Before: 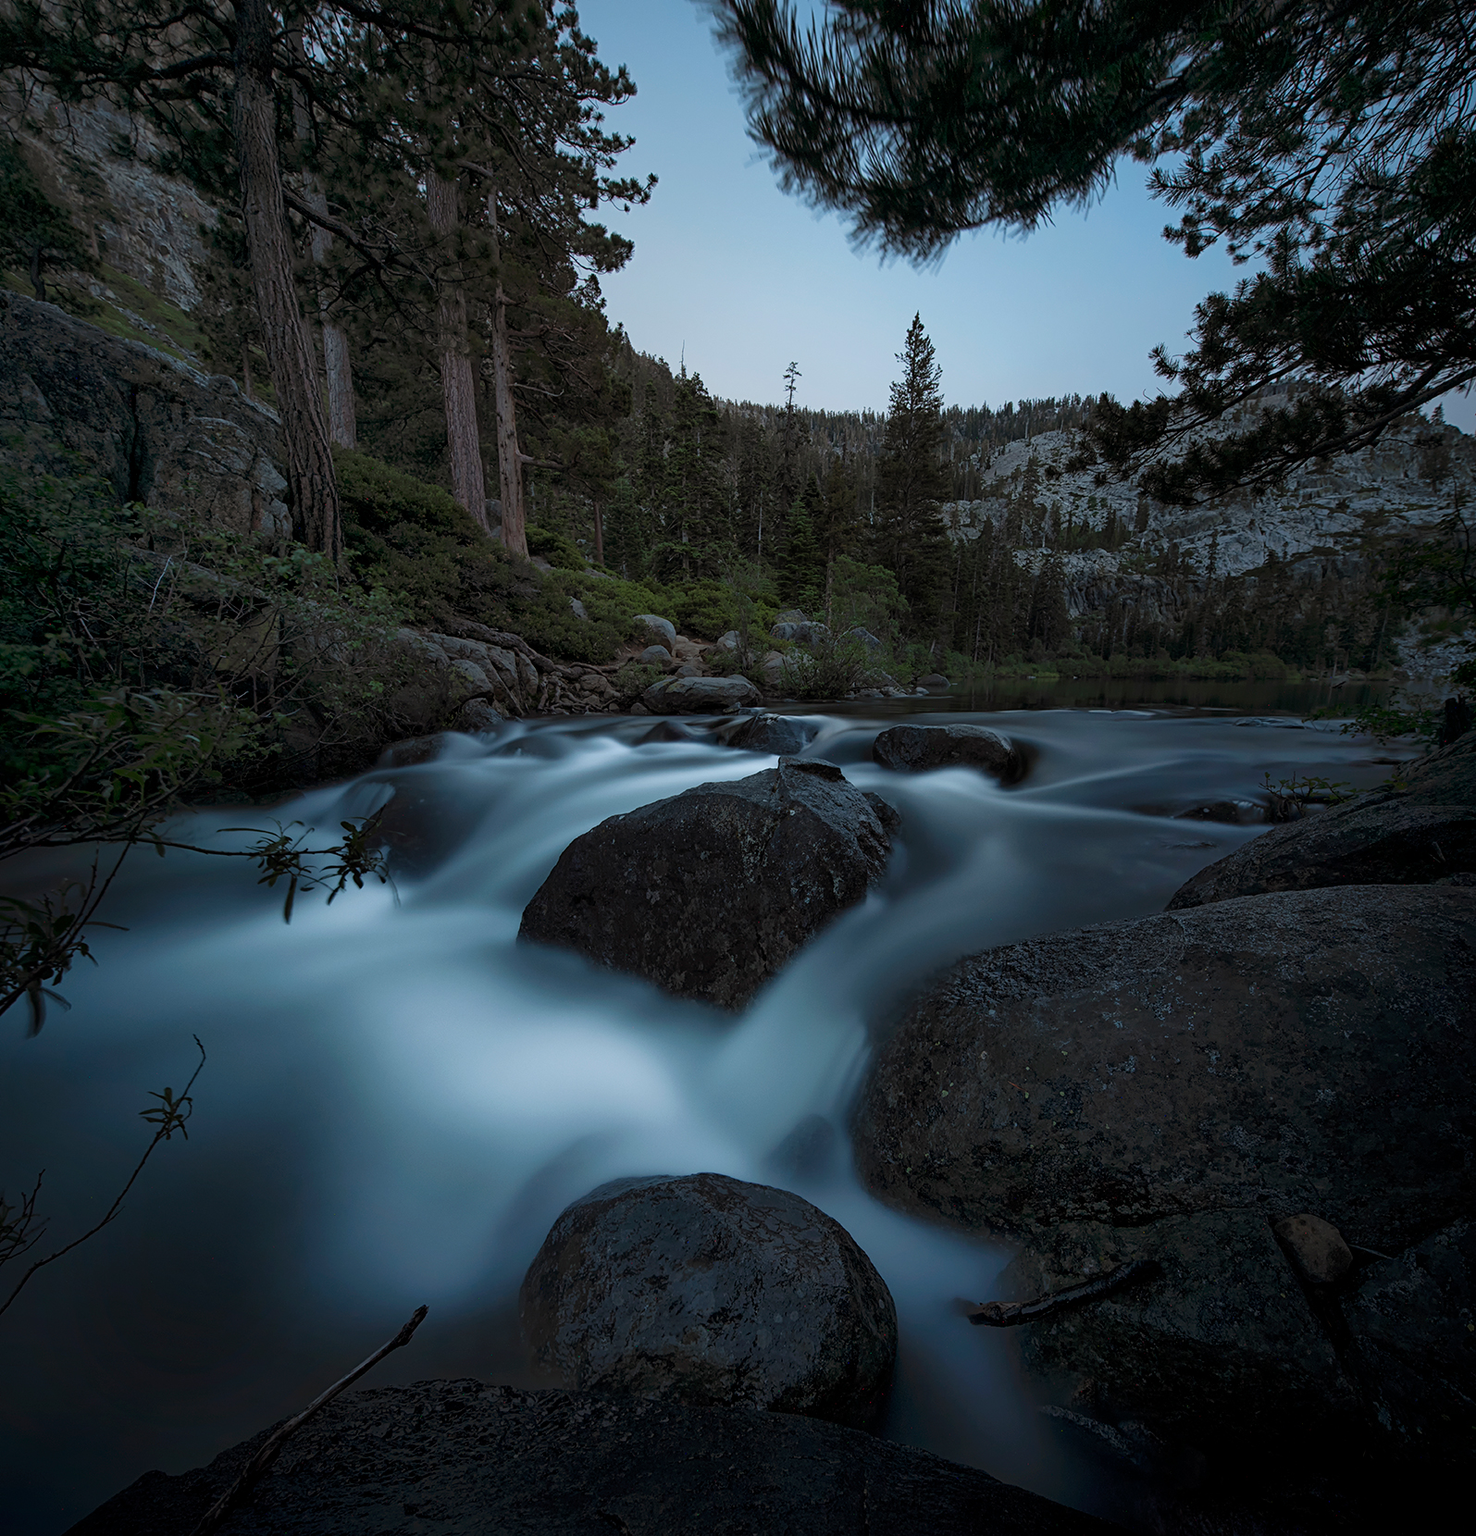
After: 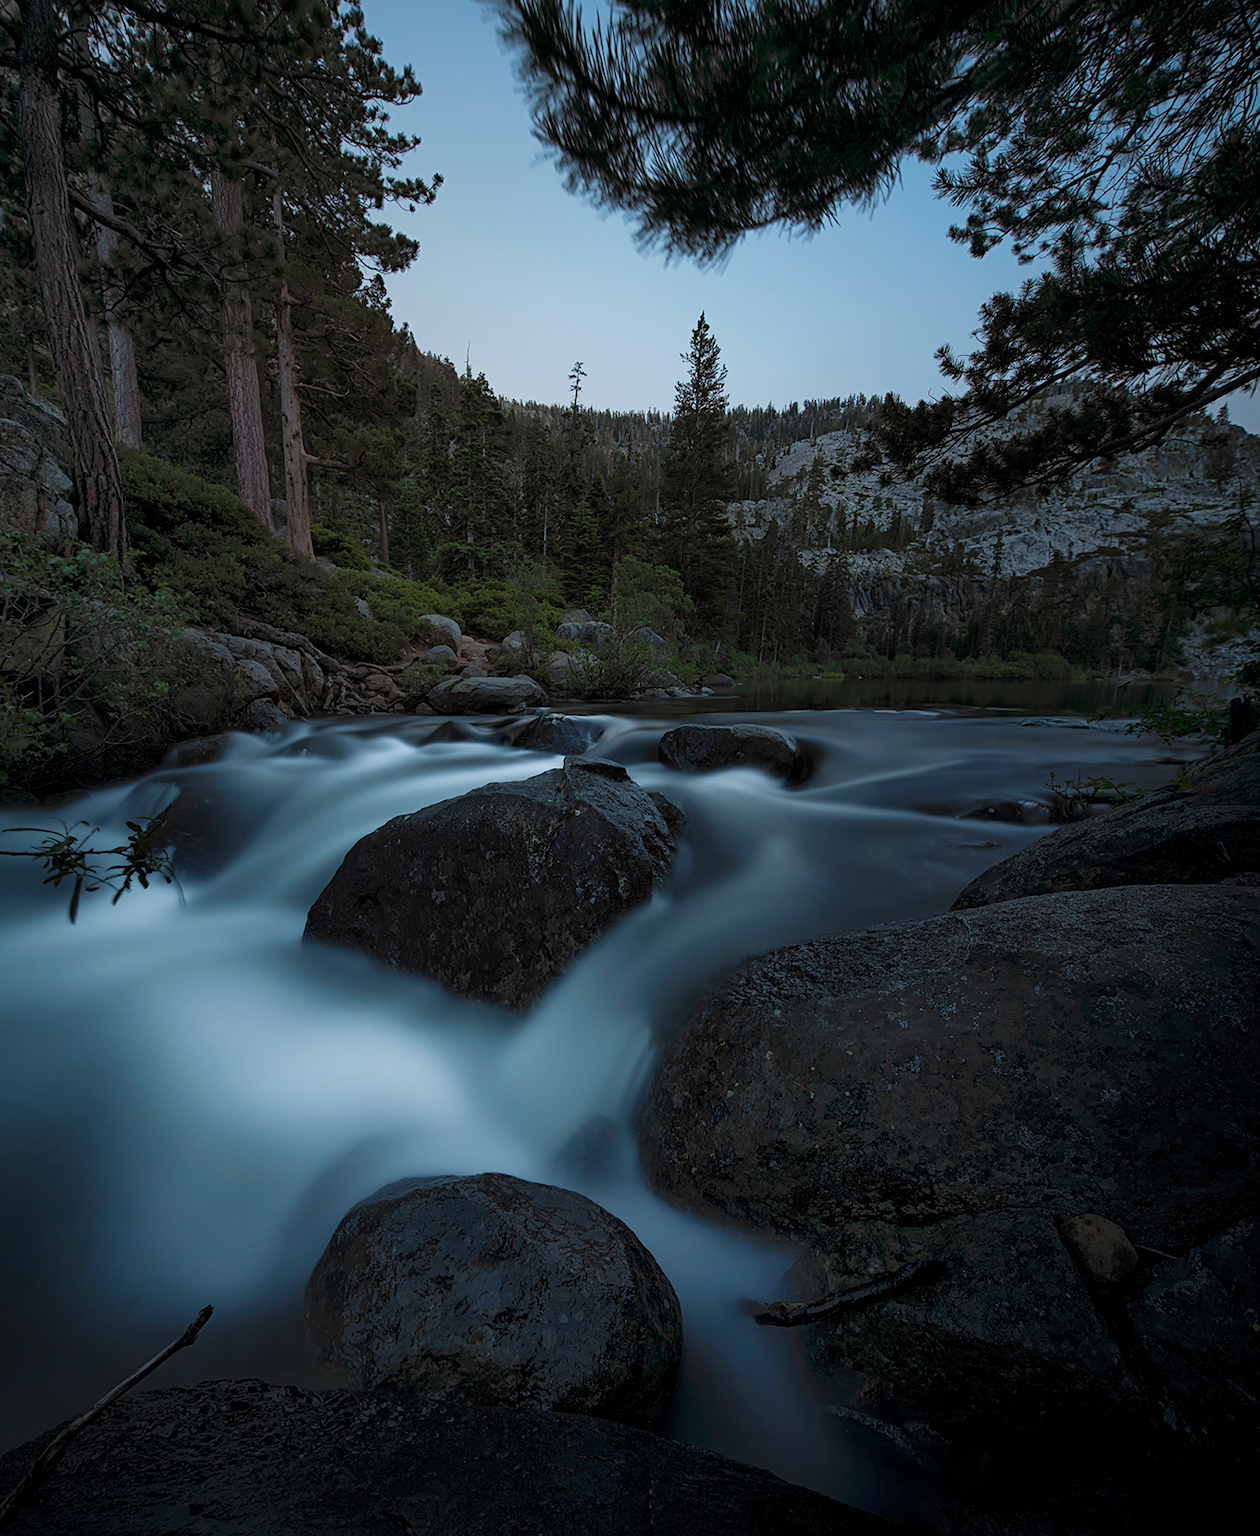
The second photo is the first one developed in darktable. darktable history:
rgb levels: preserve colors max RGB
crop and rotate: left 14.584%
vibrance: on, module defaults
